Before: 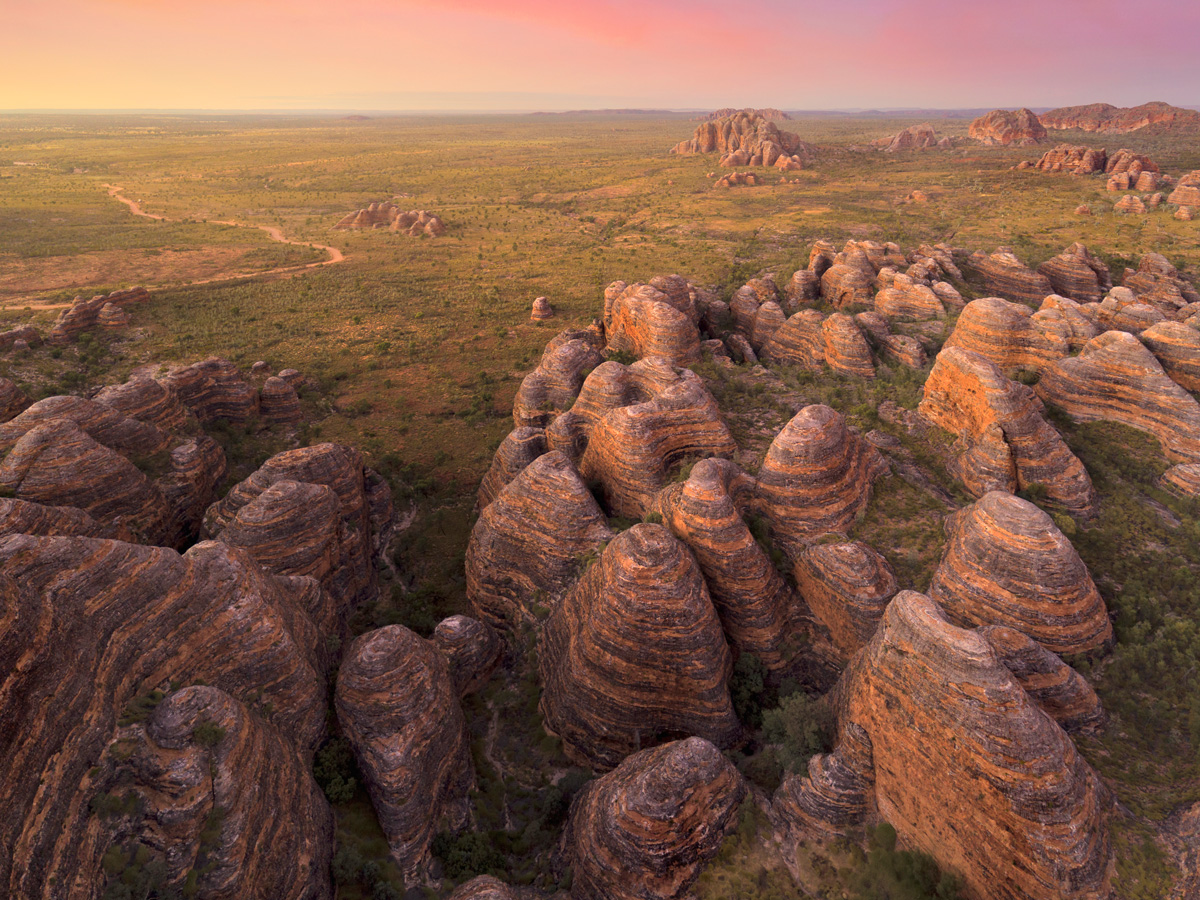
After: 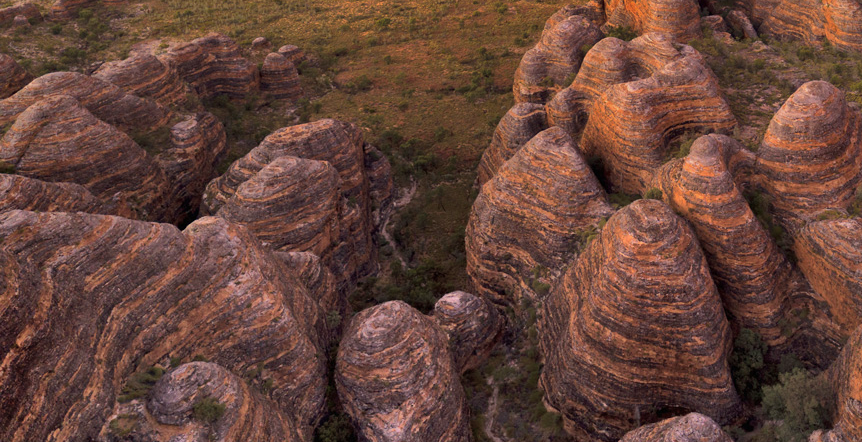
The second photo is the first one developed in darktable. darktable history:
shadows and highlights: shadows 81.07, white point adjustment -9.26, highlights -61.29, soften with gaussian
crop: top 36.01%, right 28.132%, bottom 14.837%
